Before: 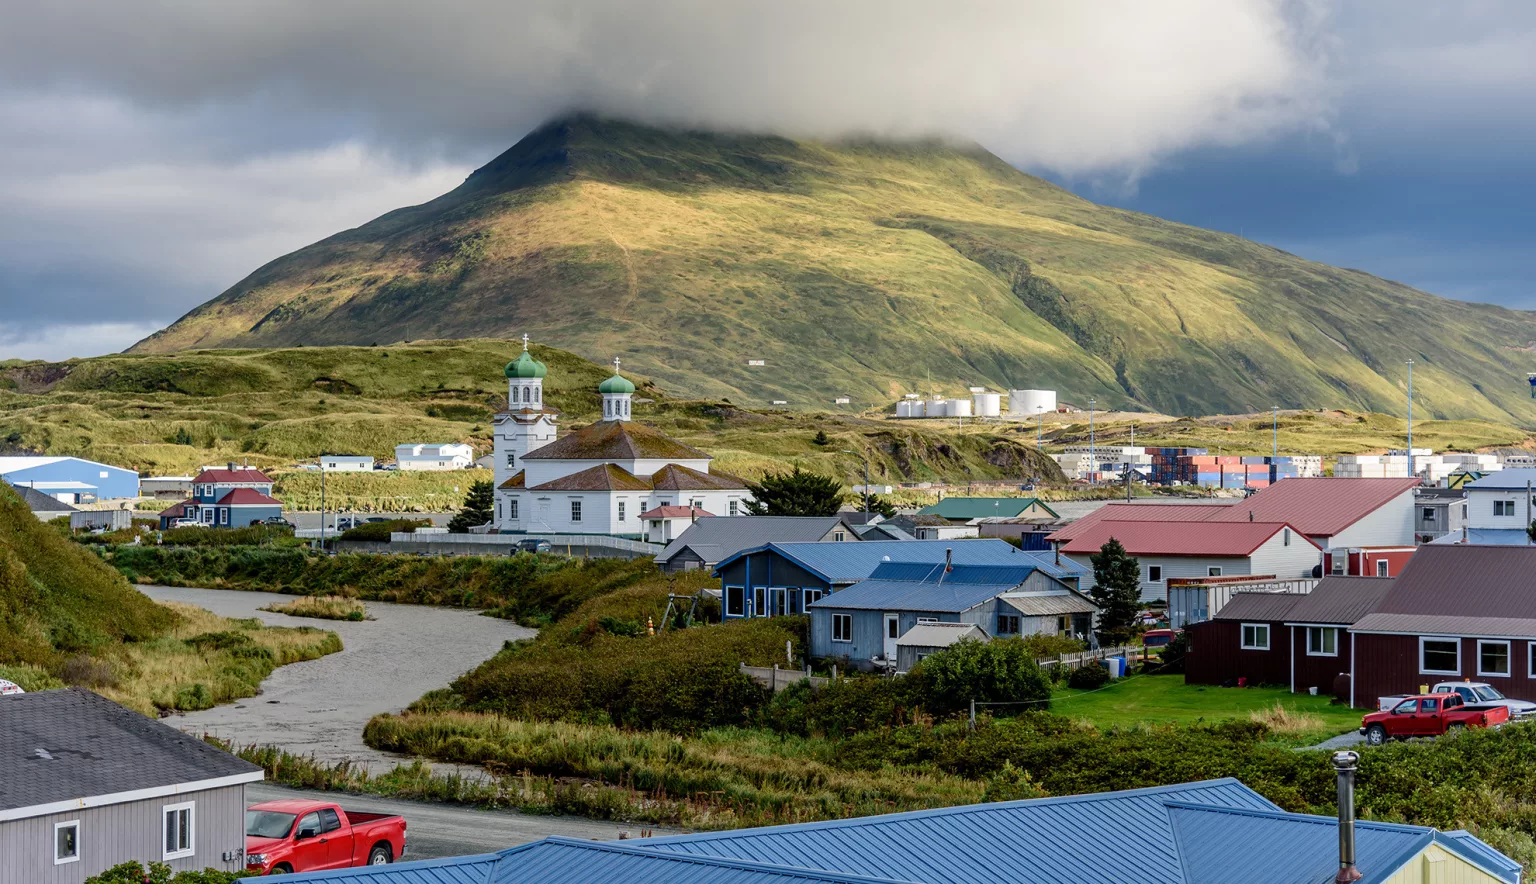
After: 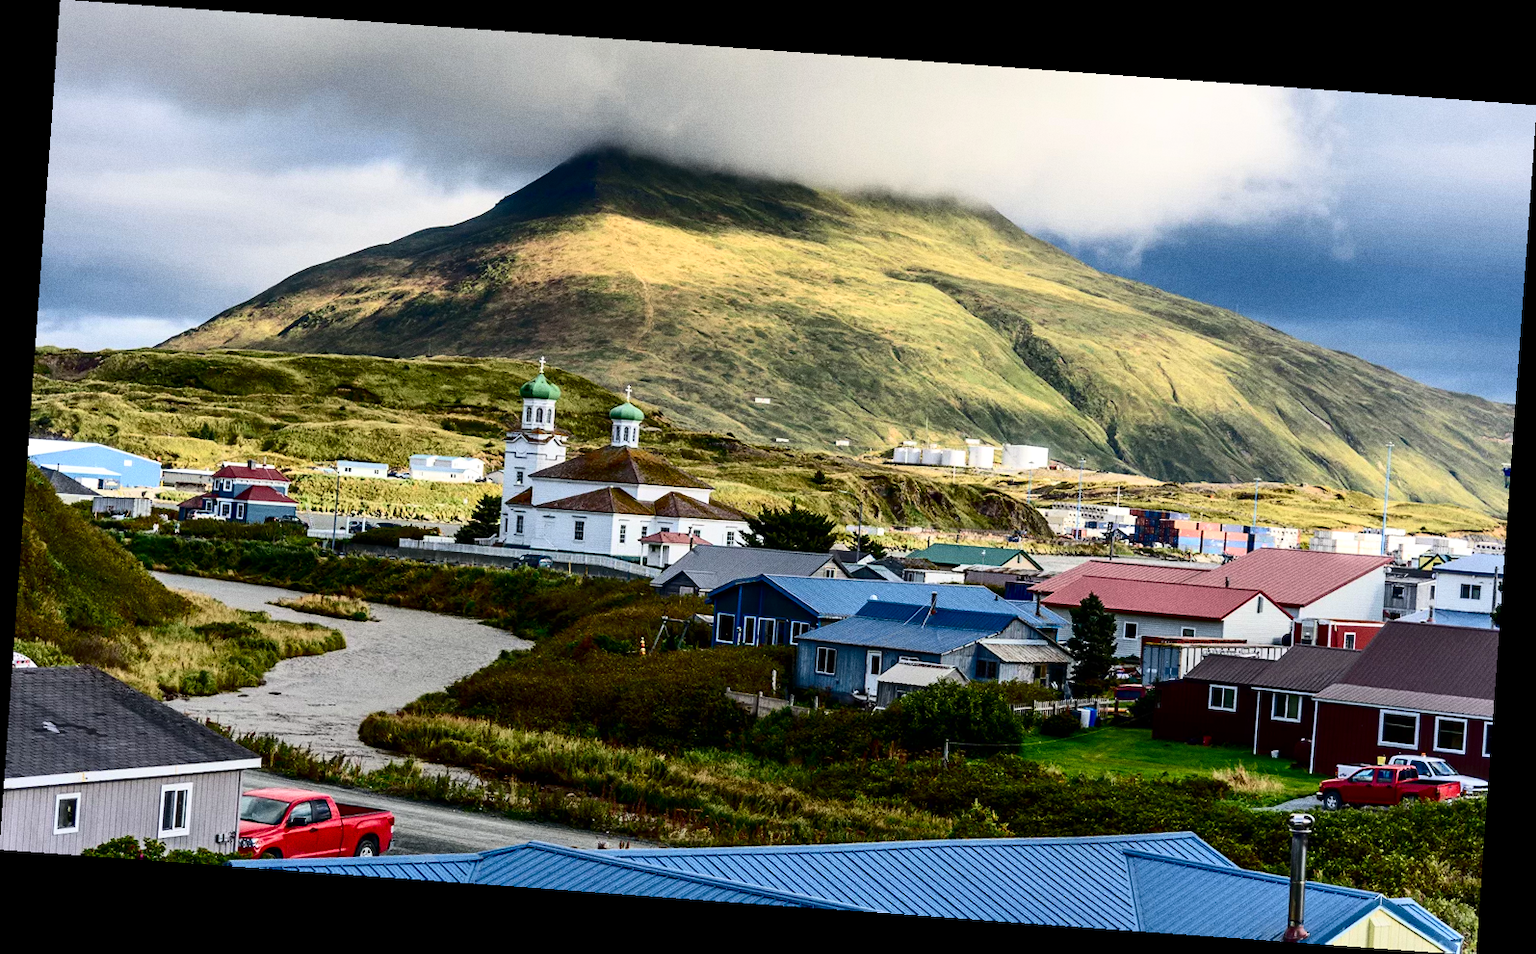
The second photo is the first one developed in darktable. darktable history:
exposure: exposure 0.191 EV, compensate highlight preservation false
contrast brightness saturation: contrast 0.32, brightness -0.08, saturation 0.17
rotate and perspective: rotation 4.1°, automatic cropping off
grain: coarseness 3.21 ISO
